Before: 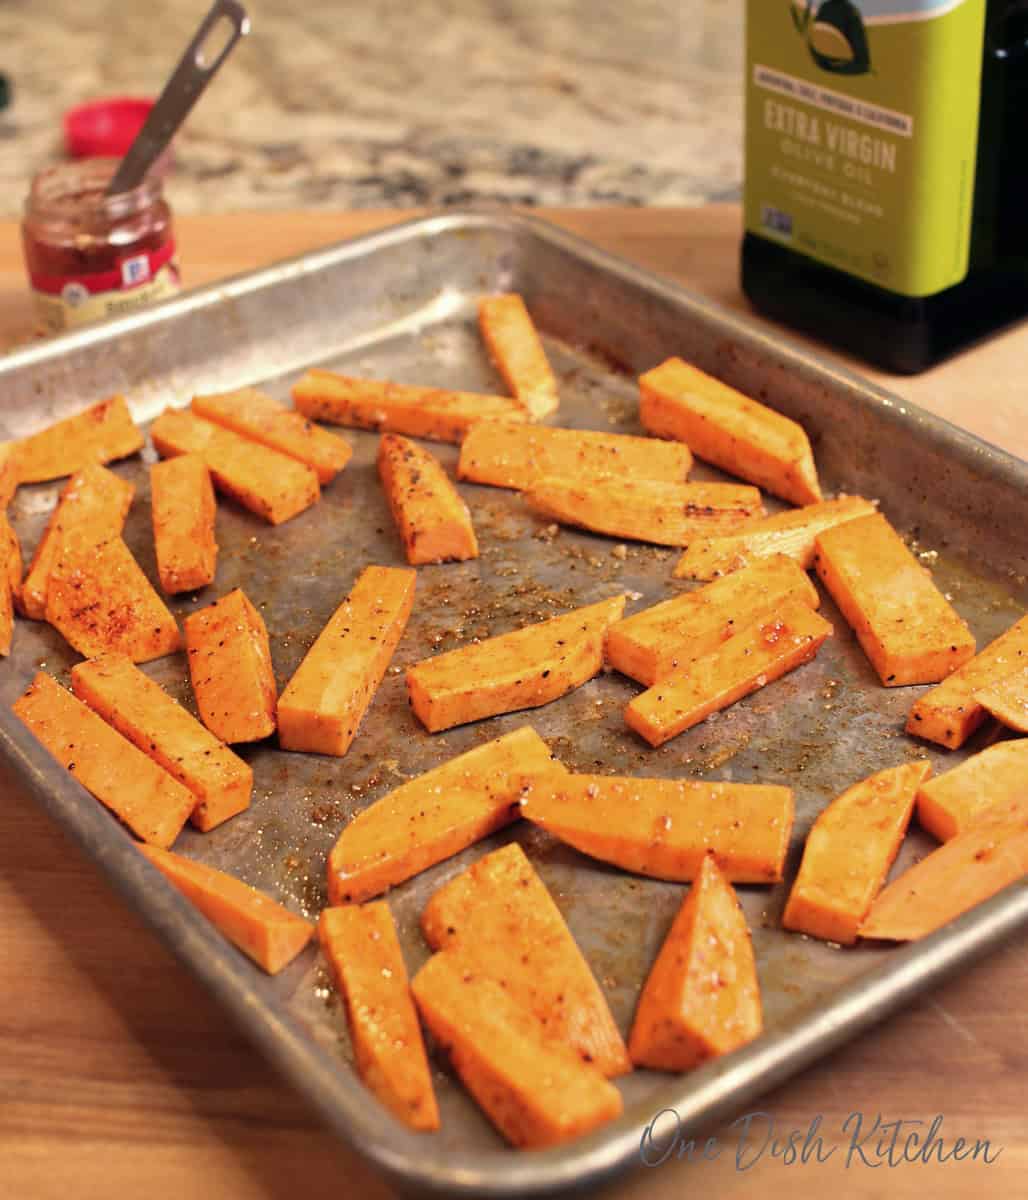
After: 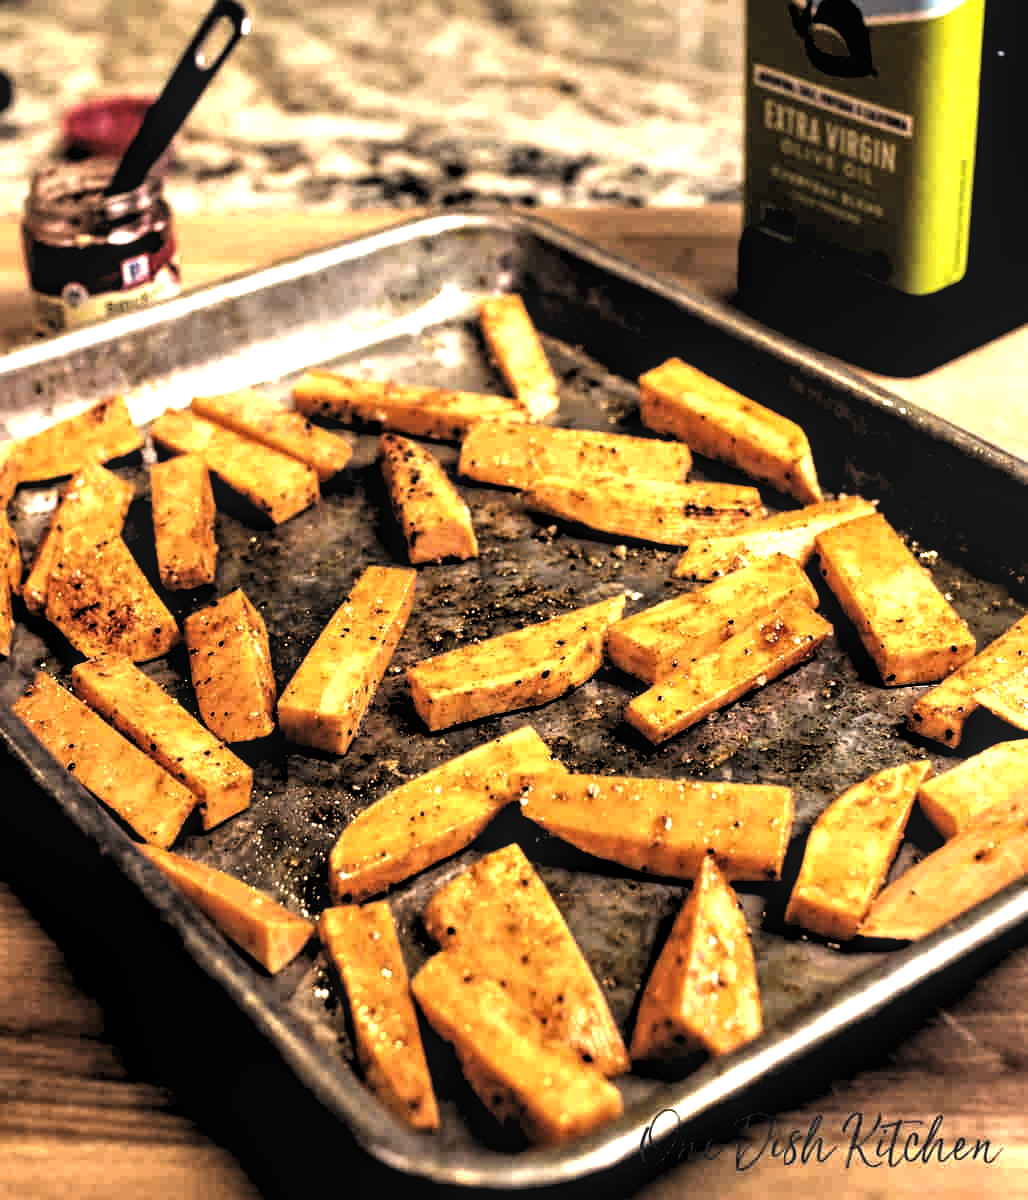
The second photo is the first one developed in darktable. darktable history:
local contrast: on, module defaults
velvia: strength 15.17%
exposure: black level correction 0, exposure 1 EV, compensate highlight preservation false
levels: levels [0.514, 0.759, 1]
